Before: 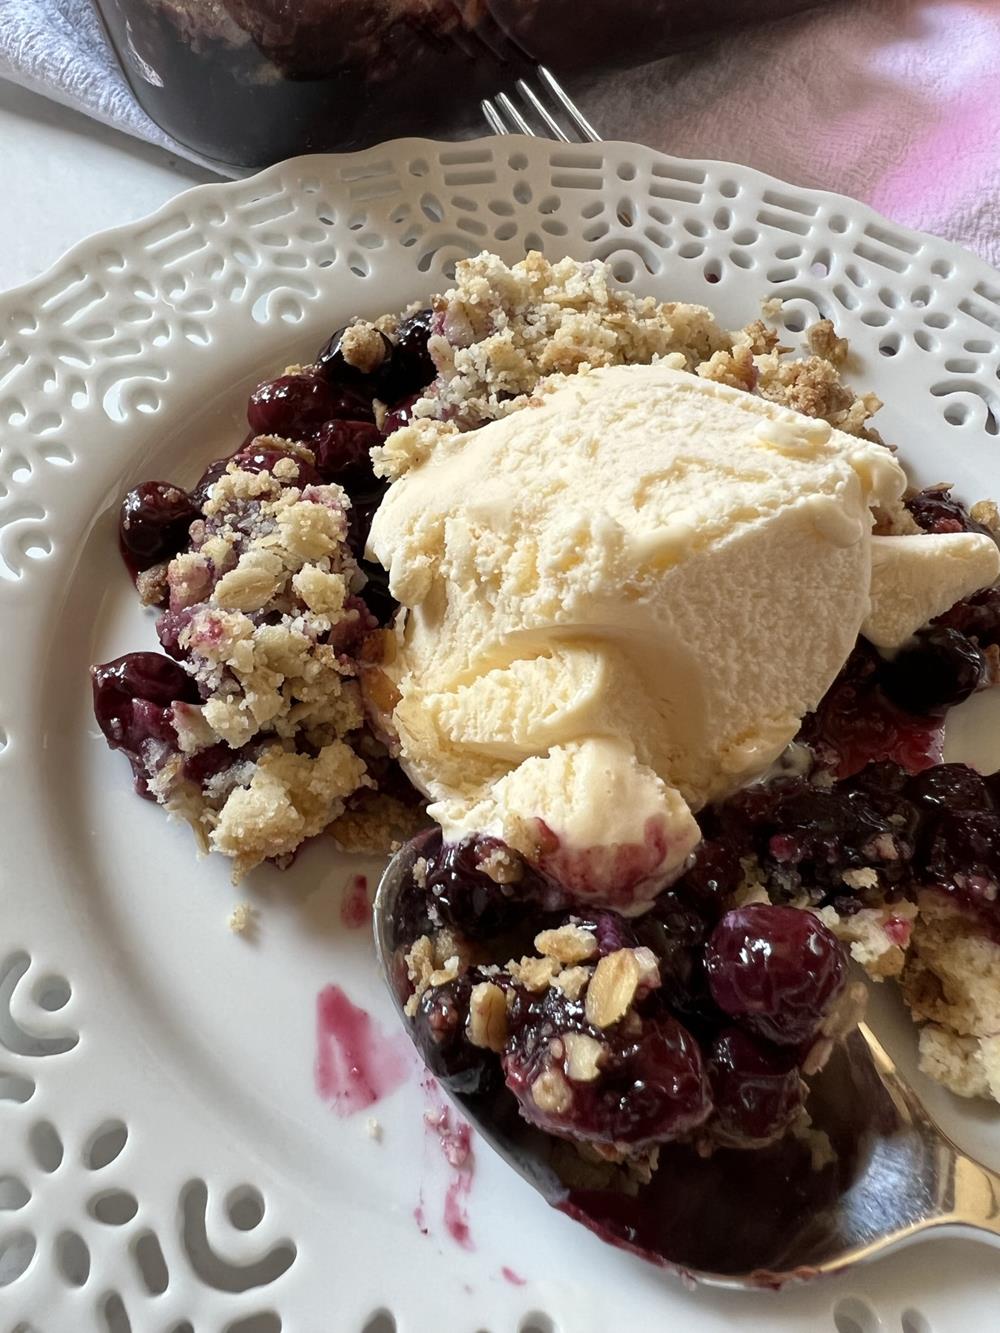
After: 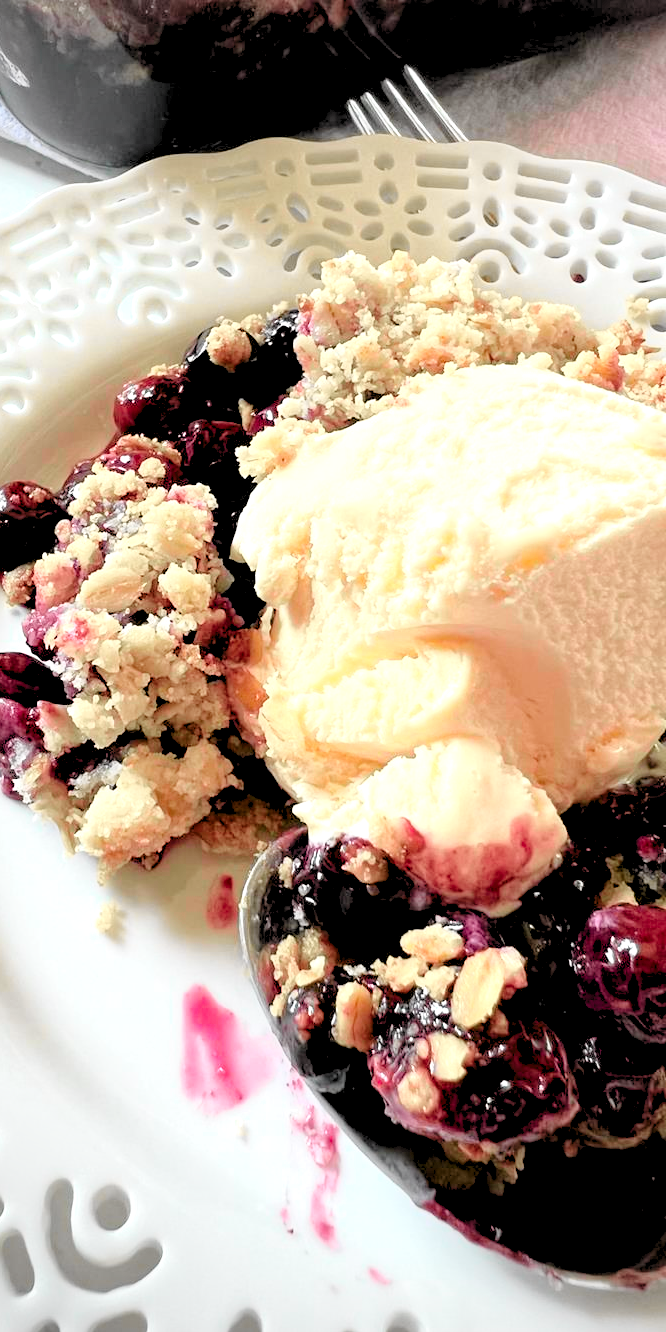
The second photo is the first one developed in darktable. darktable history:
tone equalizer: on, module defaults
crop and rotate: left 13.43%, right 19.956%
tone curve: curves: ch0 [(0, 0) (0.058, 0.037) (0.214, 0.183) (0.304, 0.288) (0.561, 0.554) (0.687, 0.677) (0.768, 0.768) (0.858, 0.861) (0.987, 0.945)]; ch1 [(0, 0) (0.172, 0.123) (0.312, 0.296) (0.432, 0.448) (0.471, 0.469) (0.502, 0.5) (0.521, 0.505) (0.565, 0.569) (0.663, 0.663) (0.703, 0.721) (0.857, 0.917) (1, 1)]; ch2 [(0, 0) (0.411, 0.424) (0.485, 0.497) (0.502, 0.5) (0.517, 0.511) (0.556, 0.562) (0.626, 0.594) (0.709, 0.661) (1, 1)], color space Lab, independent channels, preserve colors none
levels: levels [0.093, 0.434, 0.988]
shadows and highlights: shadows -8.15, white point adjustment 1.59, highlights 11.39
vignetting: fall-off start 88.6%, fall-off radius 43.14%, brightness -0.287, width/height ratio 1.168
exposure: black level correction 0, exposure 0.691 EV, compensate highlight preservation false
